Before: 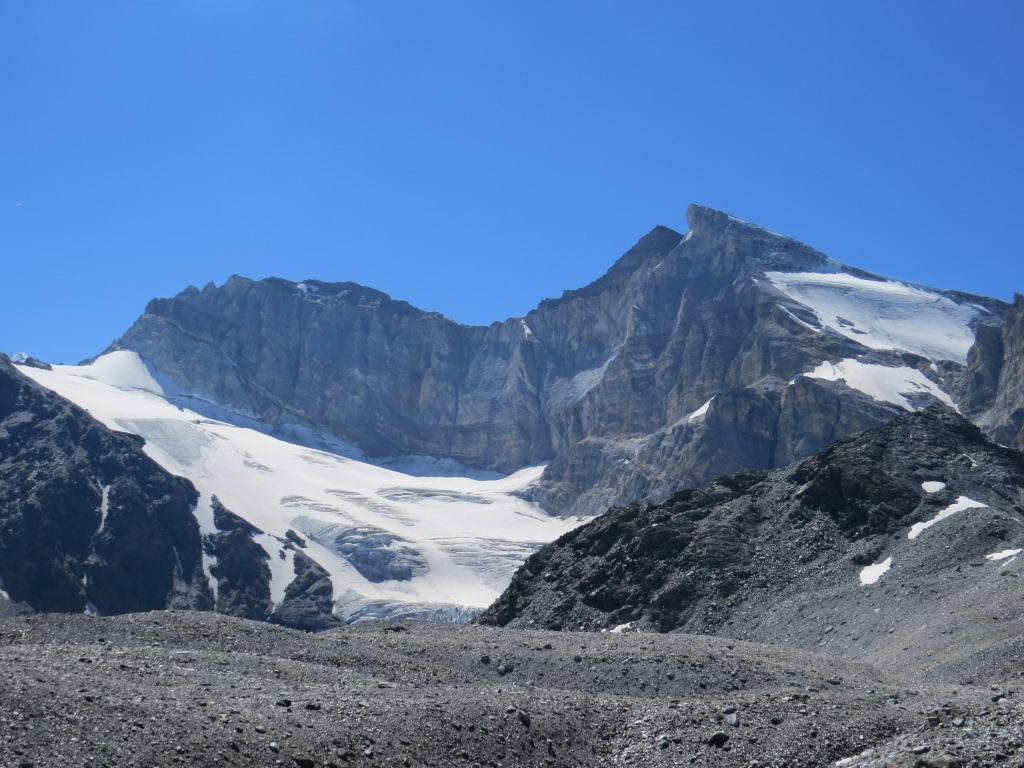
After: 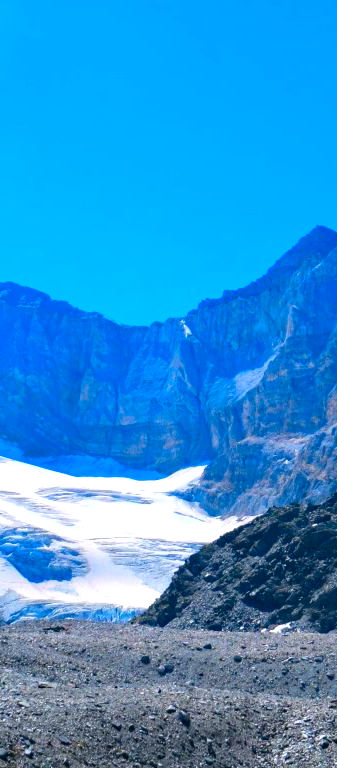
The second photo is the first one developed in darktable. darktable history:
crop: left 33.286%, right 33.726%
color correction: highlights a* 1.59, highlights b* -1.71, saturation 2.49
exposure: exposure 0.55 EV, compensate highlight preservation false
haze removal: compatibility mode true, adaptive false
